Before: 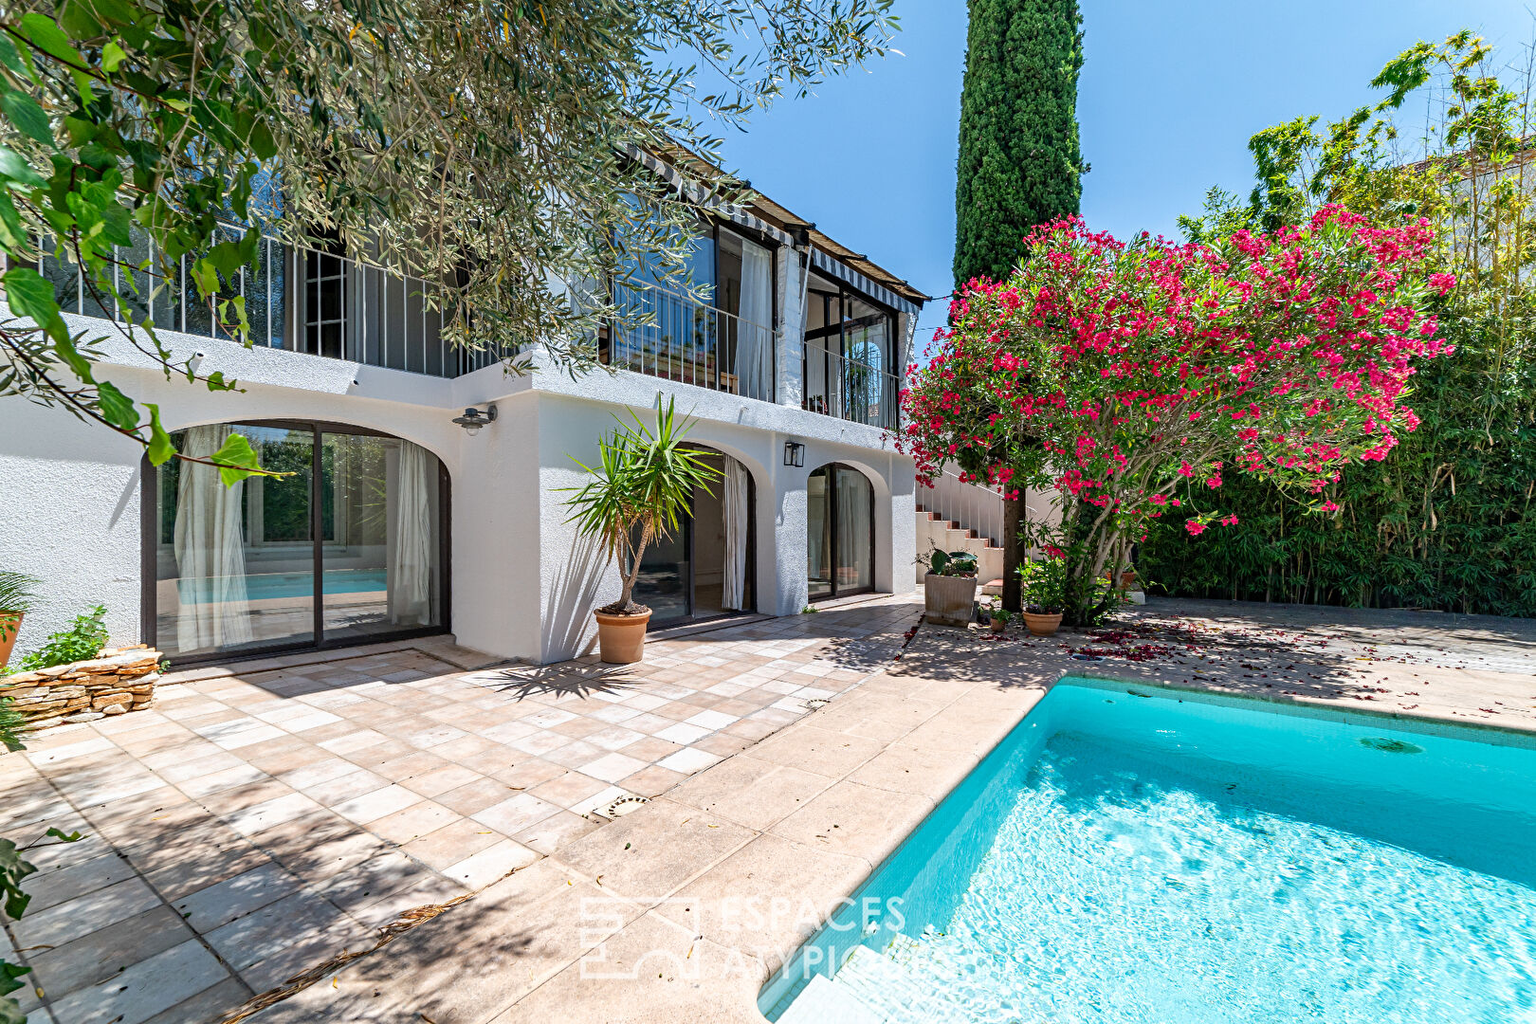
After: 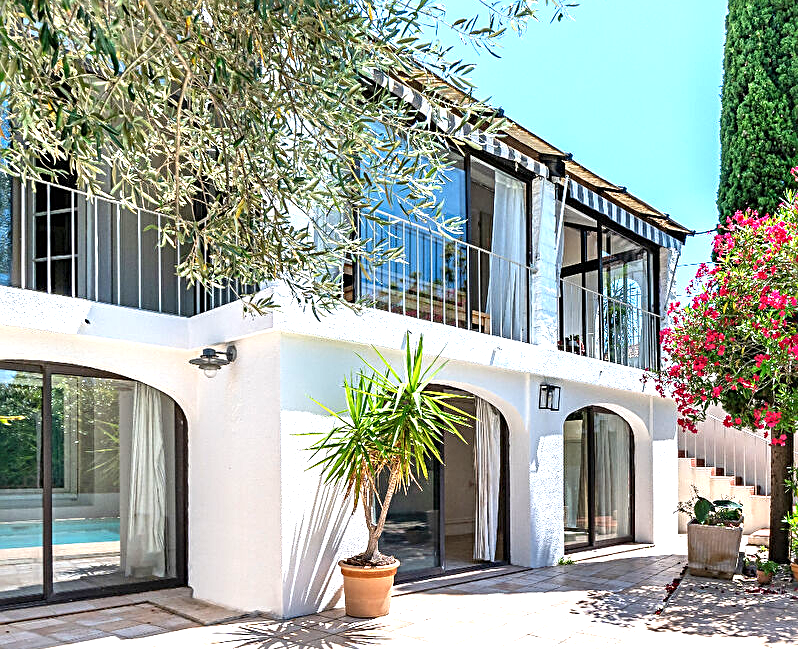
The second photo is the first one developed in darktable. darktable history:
exposure: black level correction 0, exposure 1.2 EV, compensate highlight preservation false
crop: left 17.835%, top 7.675%, right 32.881%, bottom 32.213%
sharpen: on, module defaults
